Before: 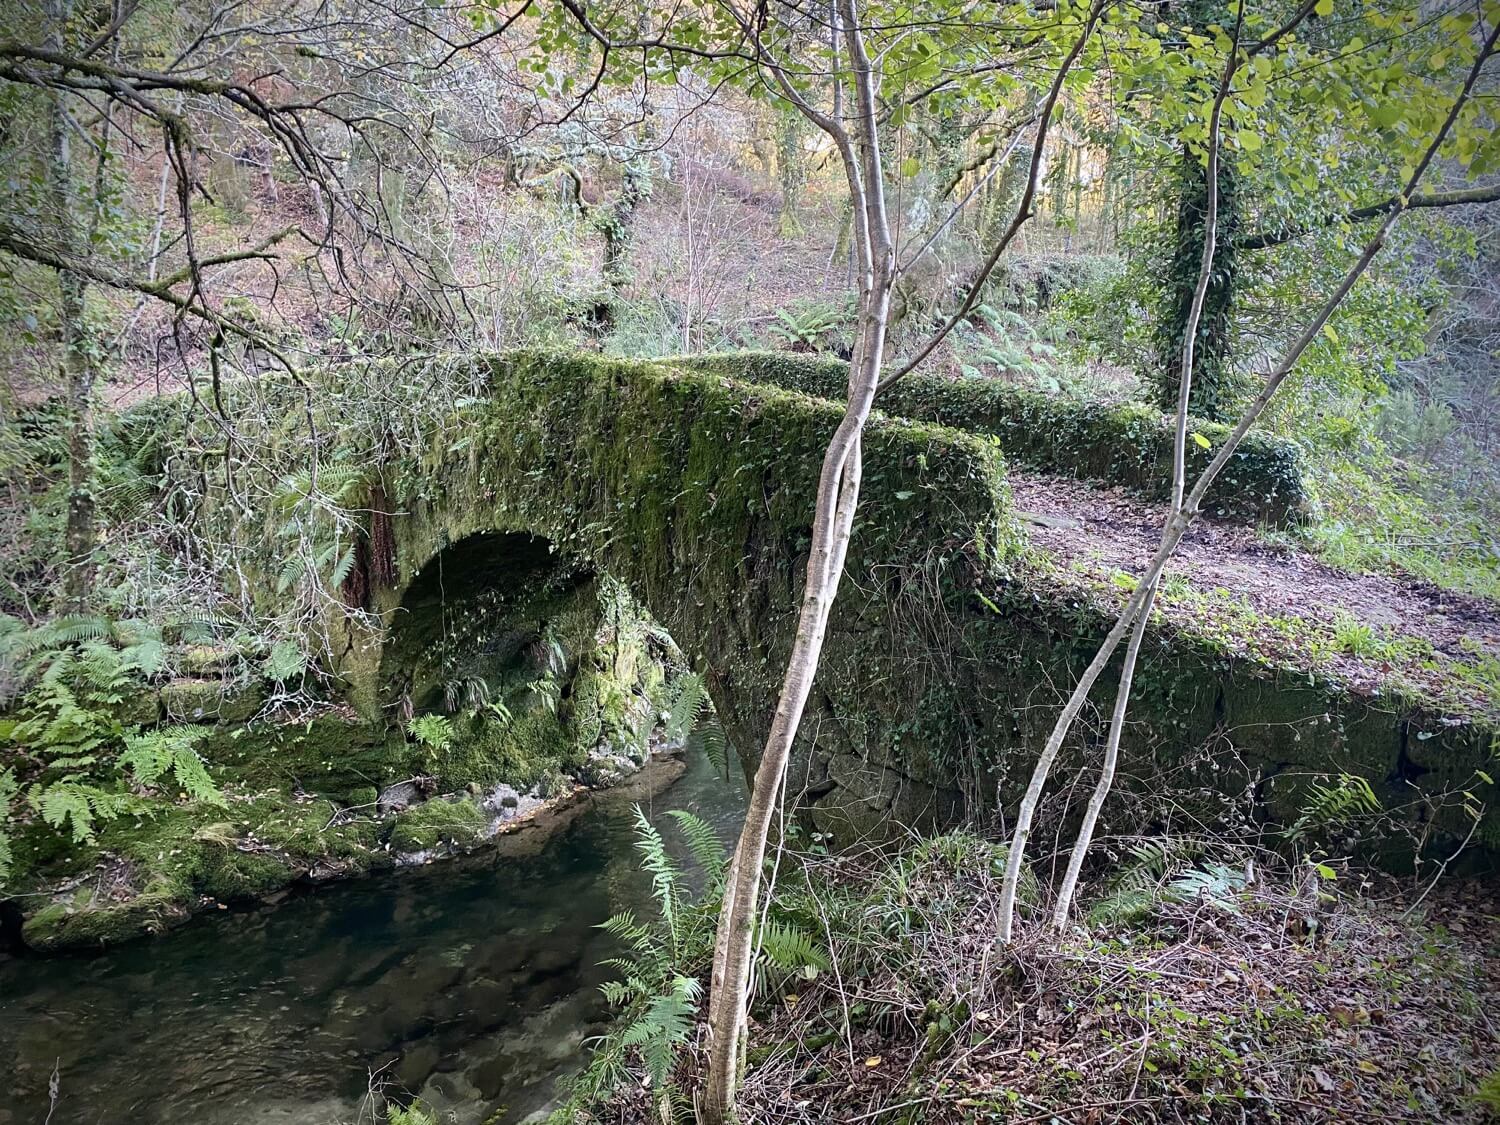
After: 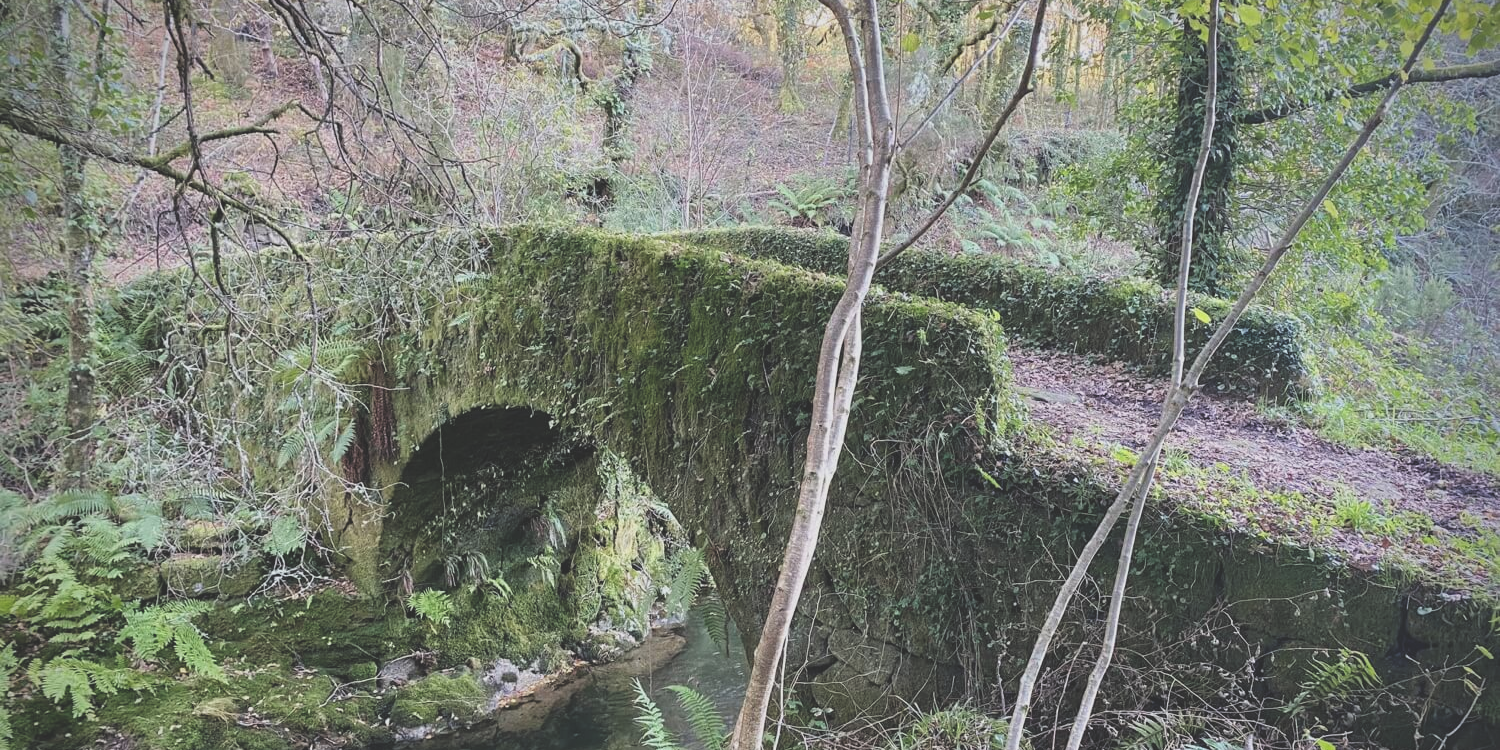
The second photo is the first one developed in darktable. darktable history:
exposure: black level correction -0.025, exposure -0.117 EV, compensate highlight preservation false
crop: top 11.166%, bottom 22.168%
rgb levels: preserve colors sum RGB, levels [[0.038, 0.433, 0.934], [0, 0.5, 1], [0, 0.5, 1]]
shadows and highlights: radius 264.75, soften with gaussian
